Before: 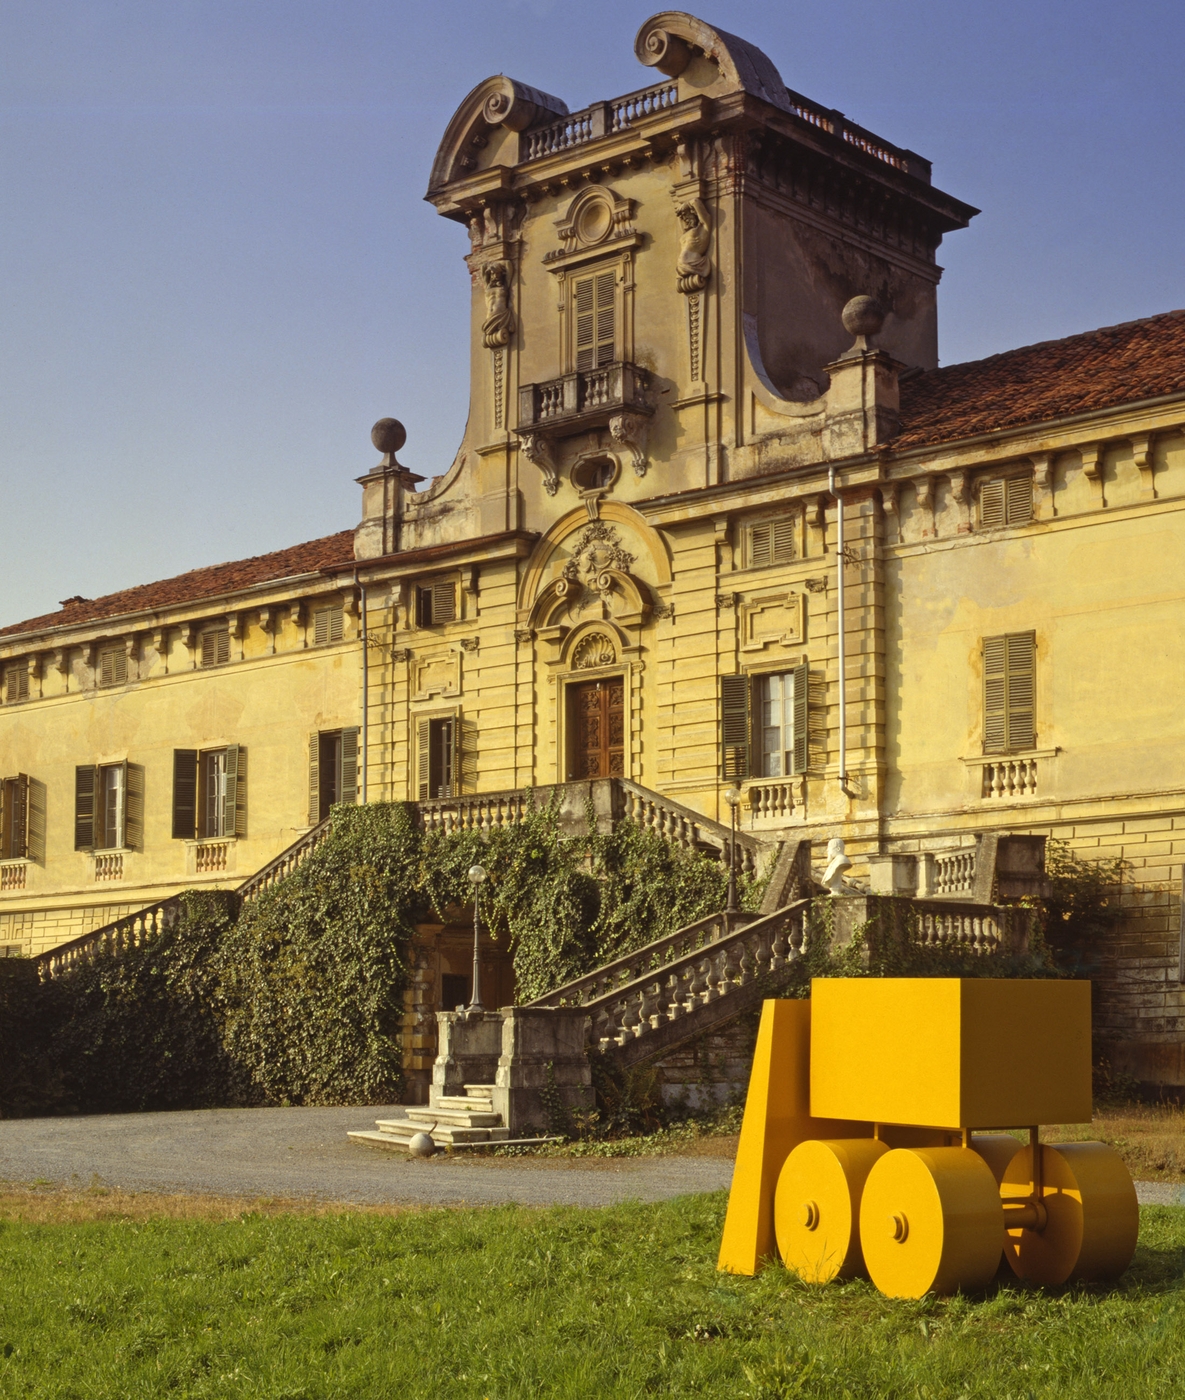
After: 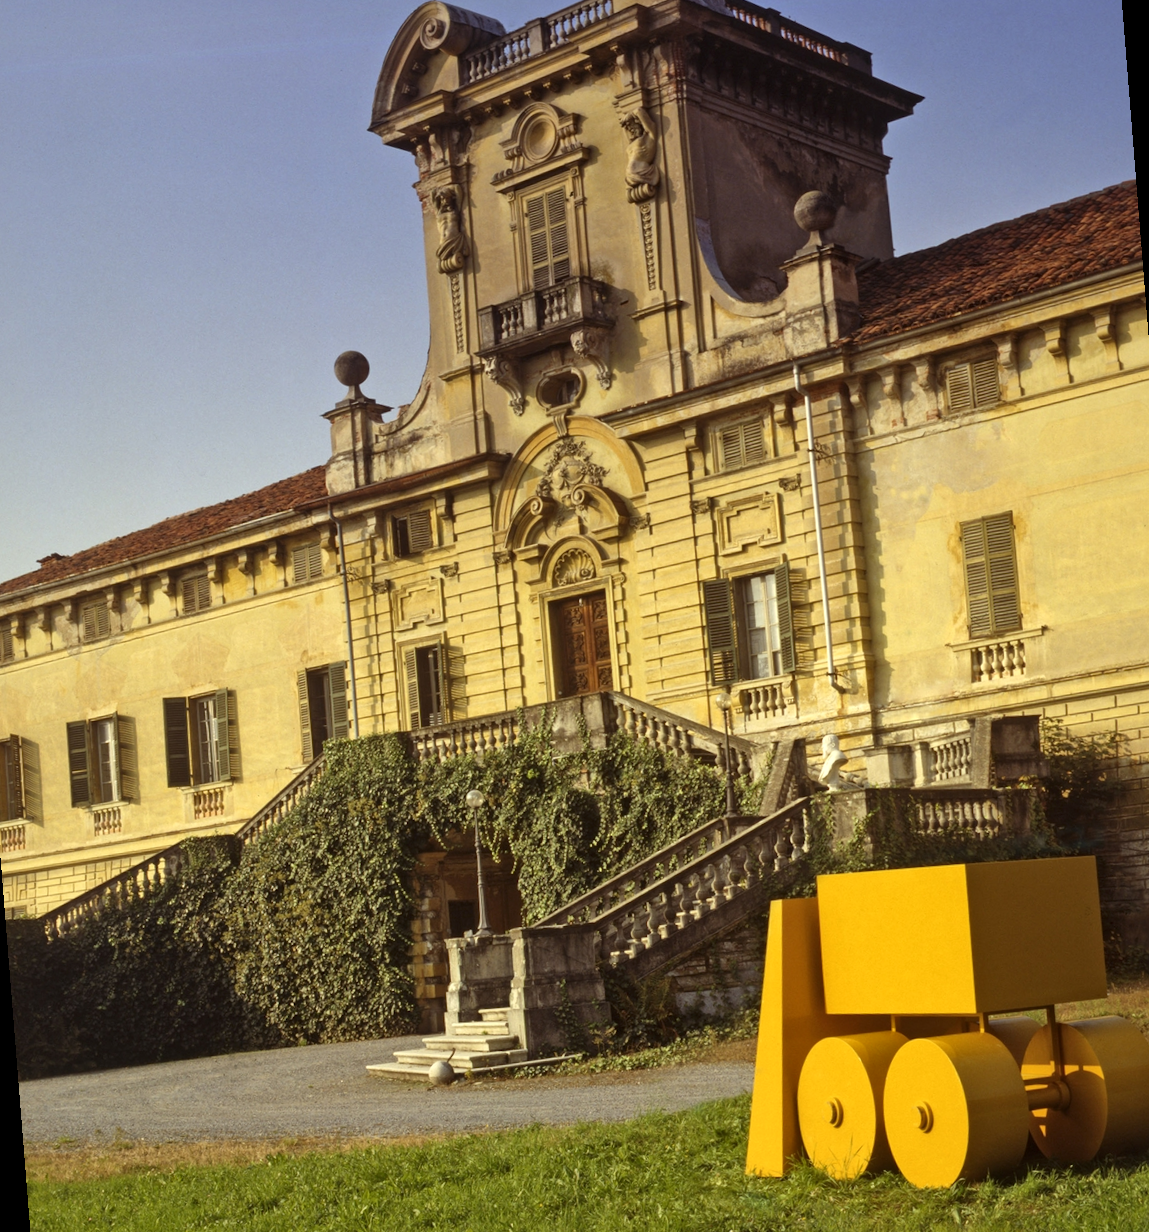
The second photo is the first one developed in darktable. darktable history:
local contrast: mode bilateral grid, contrast 20, coarseness 50, detail 132%, midtone range 0.2
rotate and perspective: rotation -4.57°, crop left 0.054, crop right 0.944, crop top 0.087, crop bottom 0.914
